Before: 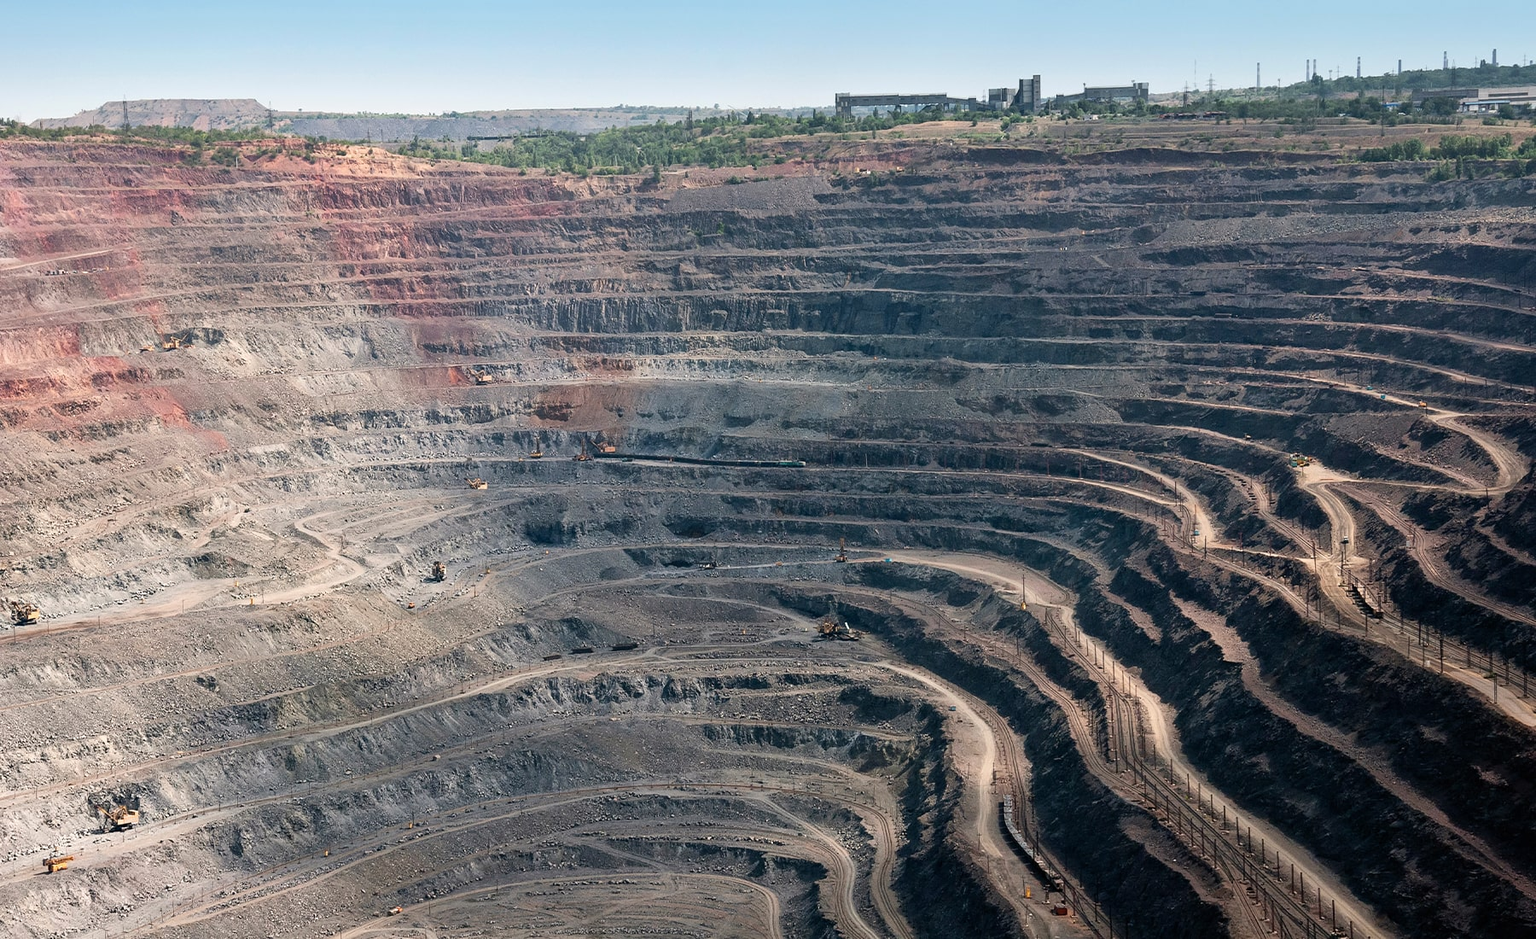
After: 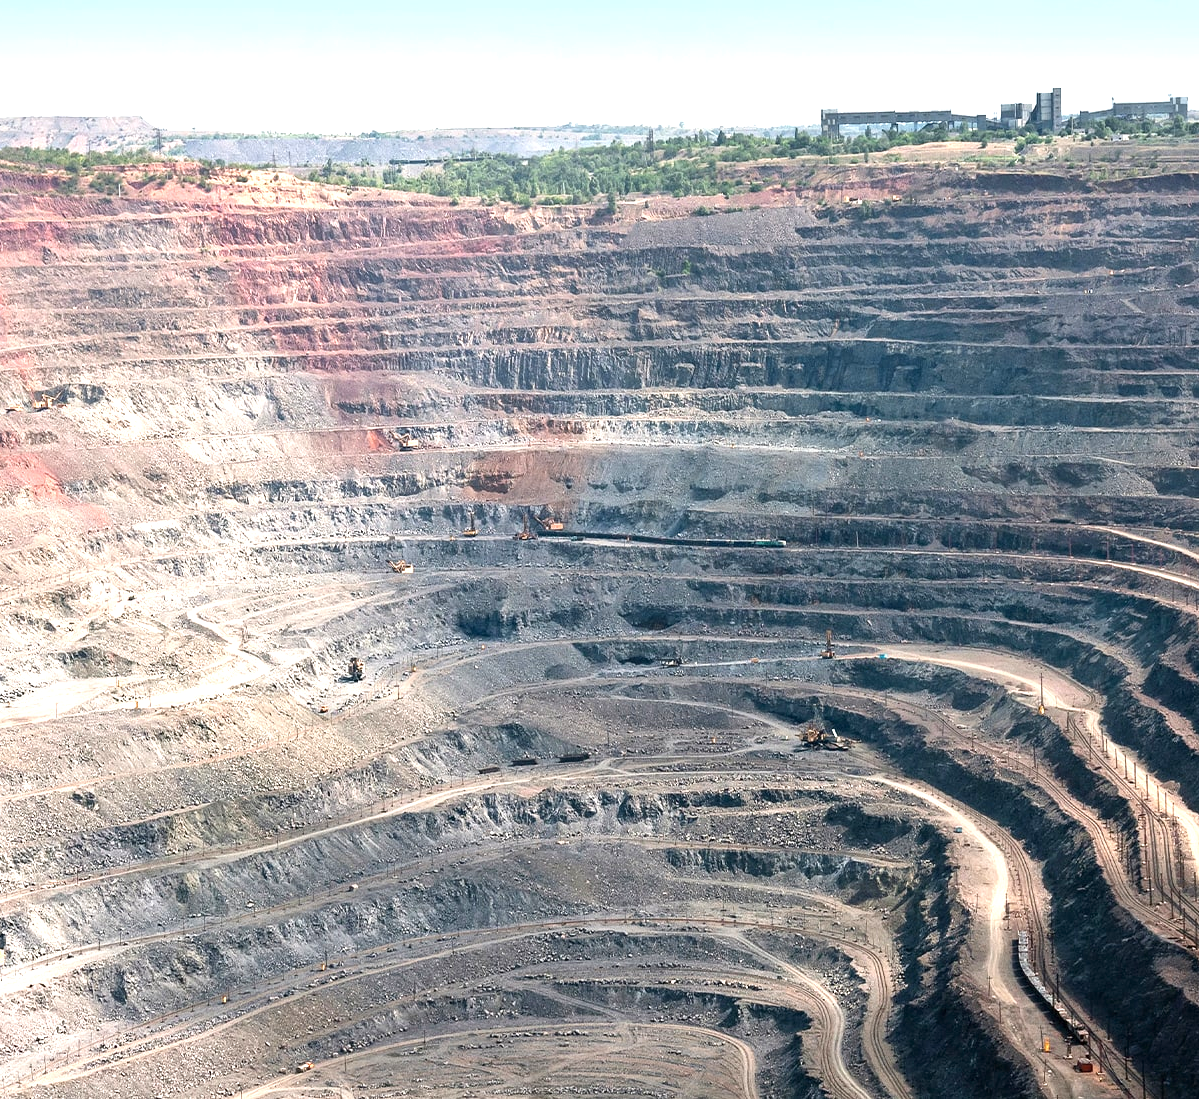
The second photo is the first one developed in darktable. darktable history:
exposure: exposure 0.95 EV, compensate highlight preservation false
crop and rotate: left 8.786%, right 24.548%
